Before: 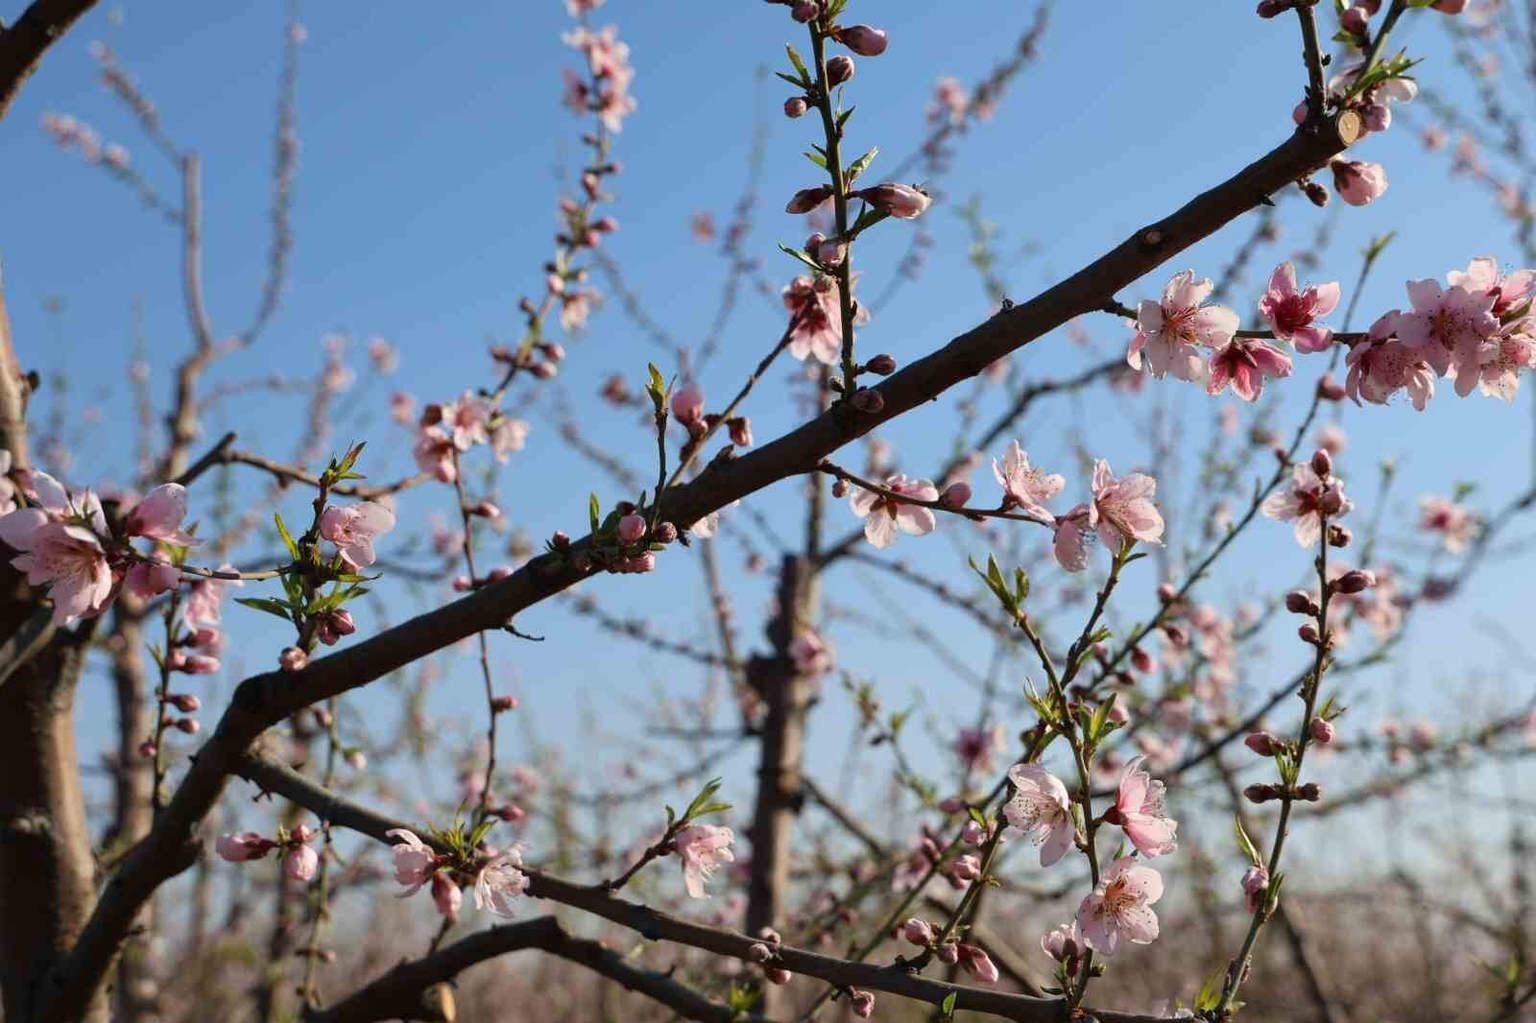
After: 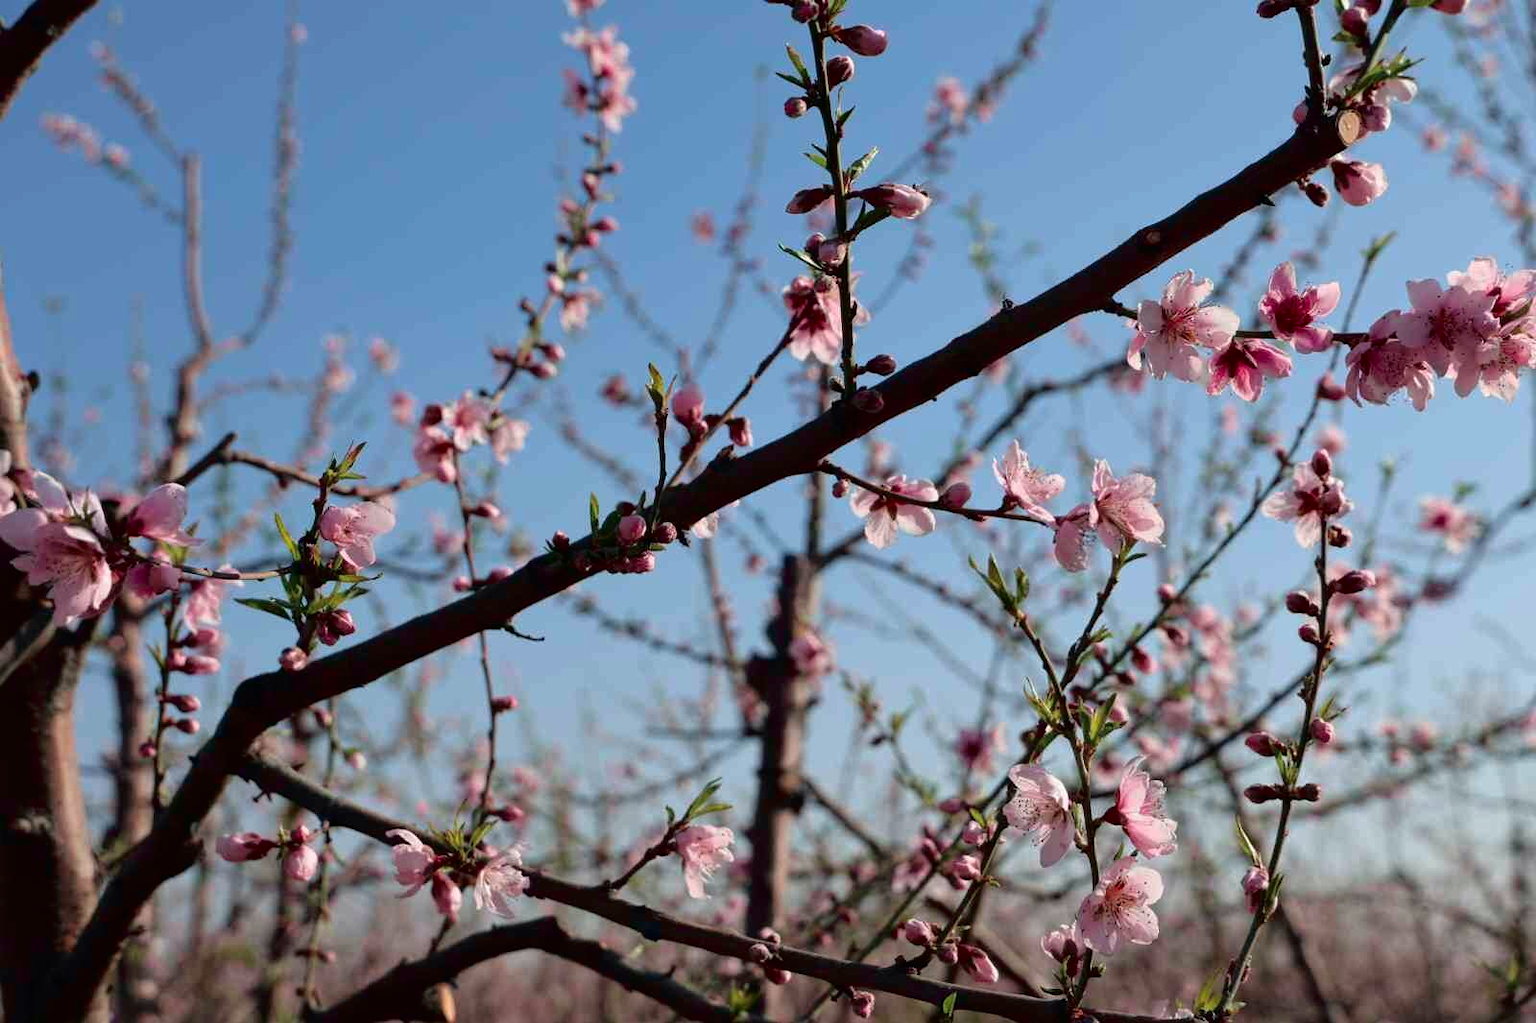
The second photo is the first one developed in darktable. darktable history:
tone curve: curves: ch0 [(0, 0) (0.106, 0.041) (0.256, 0.197) (0.37, 0.336) (0.513, 0.481) (0.667, 0.629) (1, 1)]; ch1 [(0, 0) (0.502, 0.505) (0.553, 0.577) (1, 1)]; ch2 [(0, 0) (0.5, 0.495) (0.56, 0.544) (1, 1)], color space Lab, independent channels, preserve colors none
